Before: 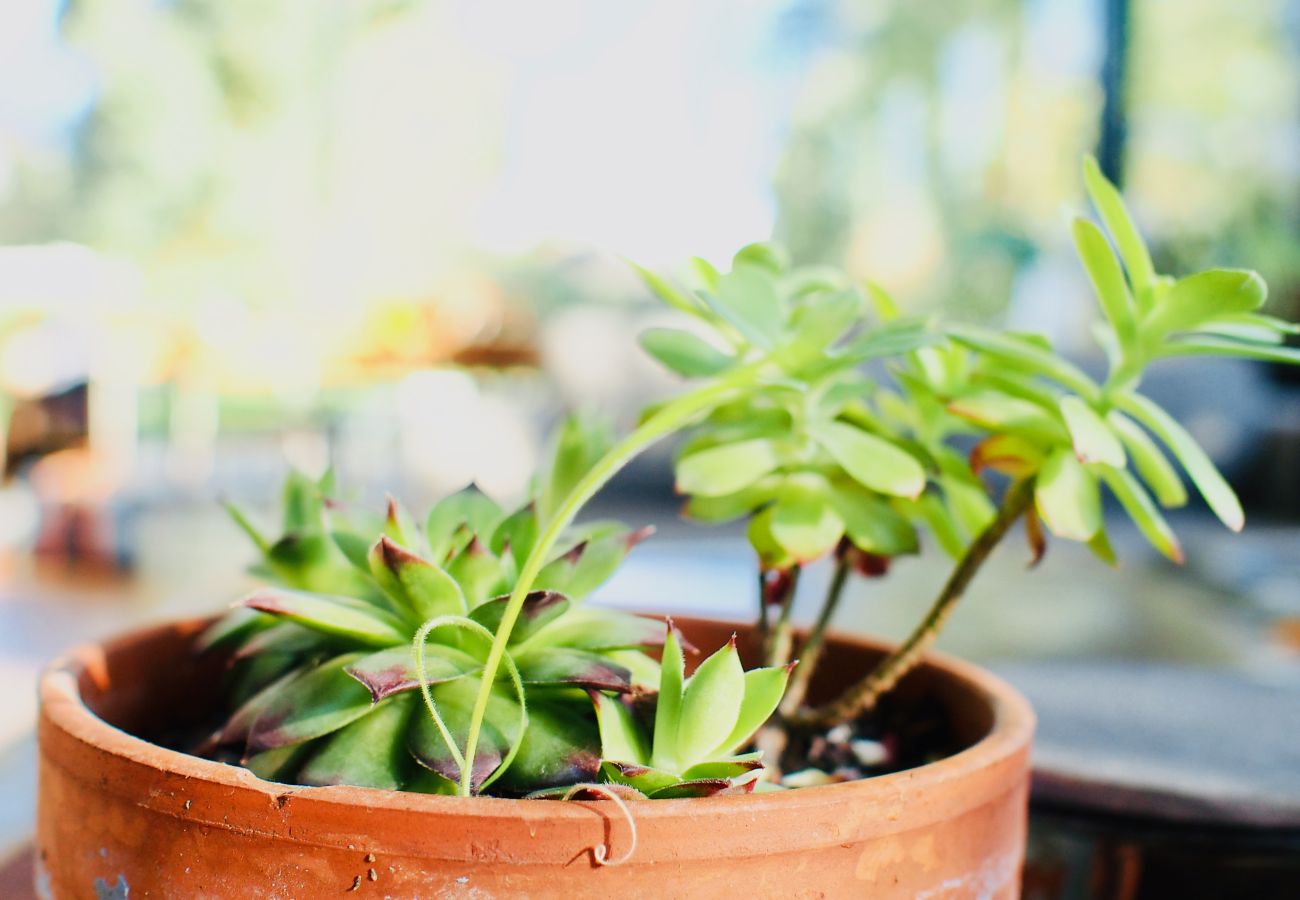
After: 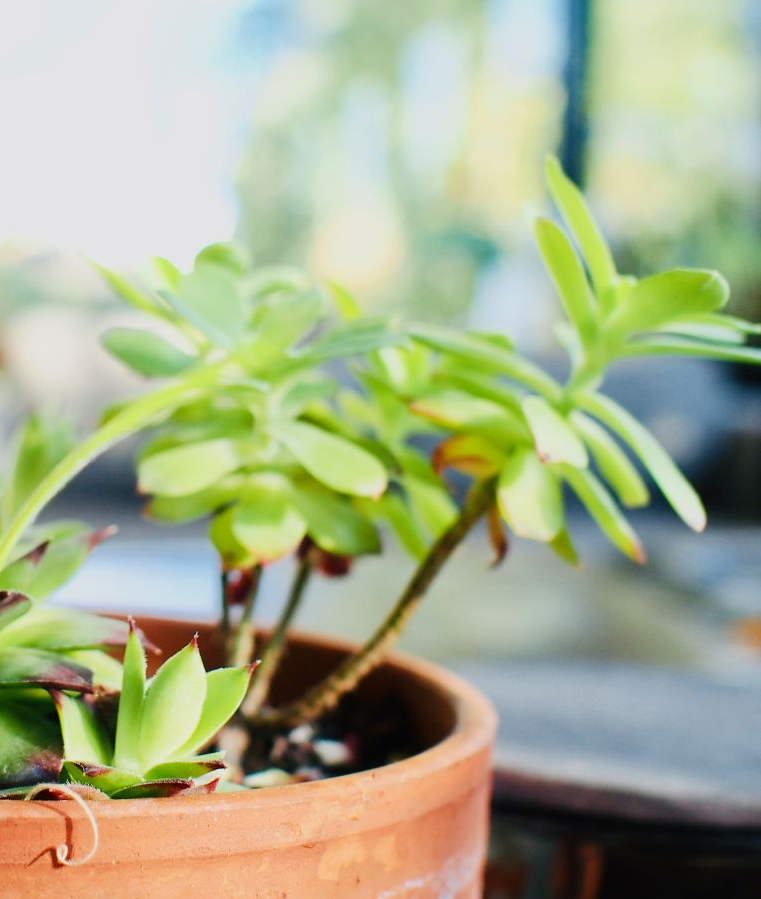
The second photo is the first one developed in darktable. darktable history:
crop: left 41.402%
exposure: compensate highlight preservation false
